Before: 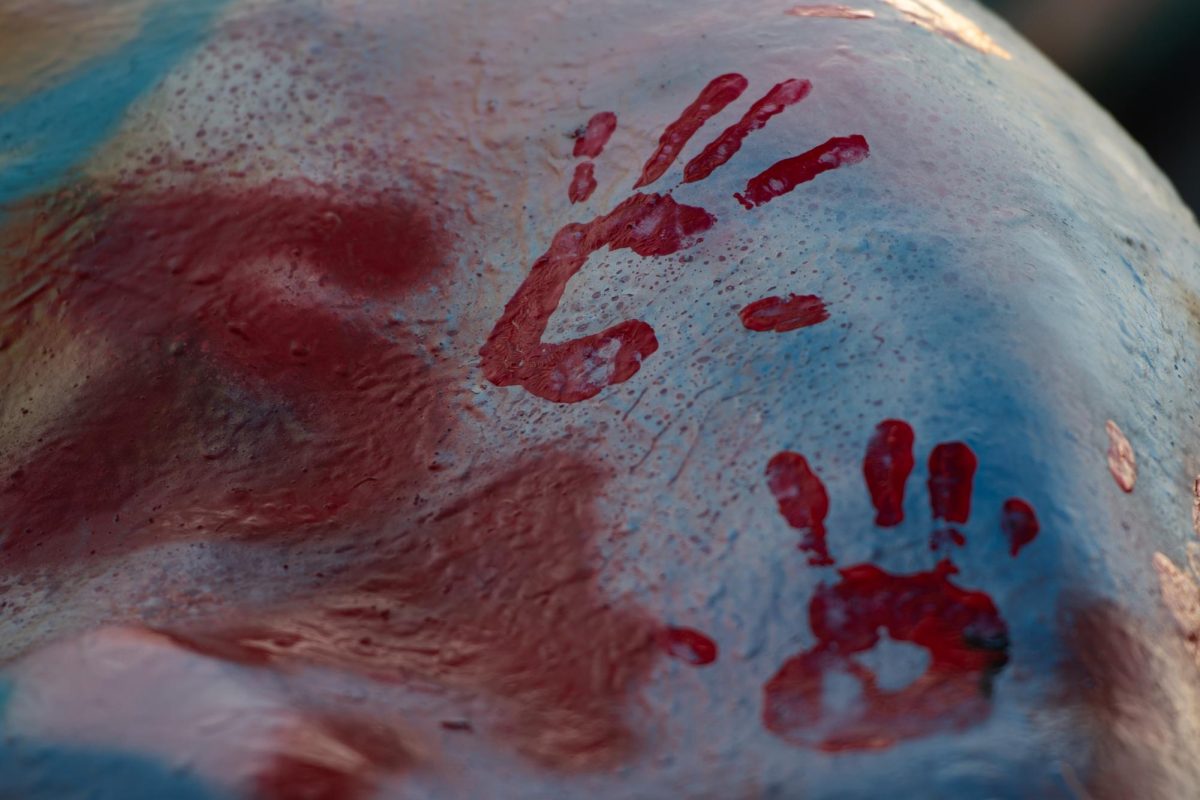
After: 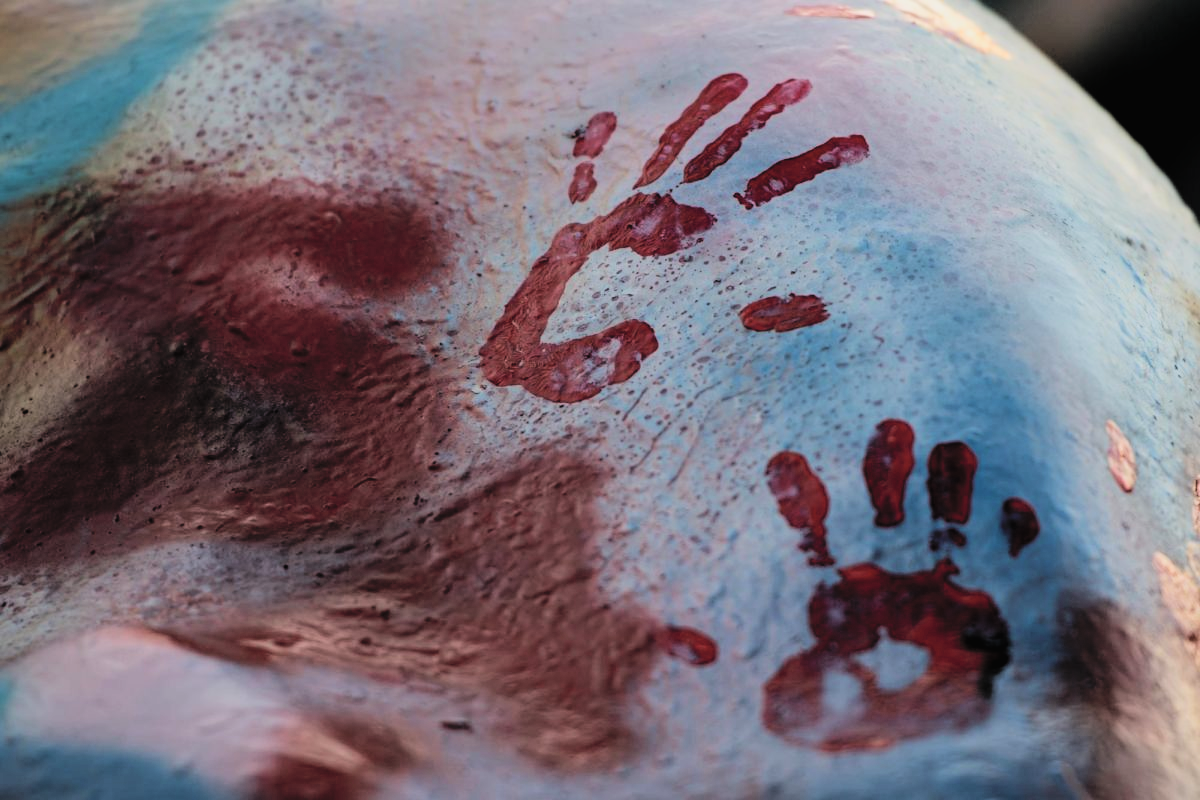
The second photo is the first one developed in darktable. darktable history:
contrast brightness saturation: contrast 0.1, brightness 0.3, saturation 0.14
filmic rgb: black relative exposure -5 EV, hardness 2.88, contrast 1.3, highlights saturation mix -30%
